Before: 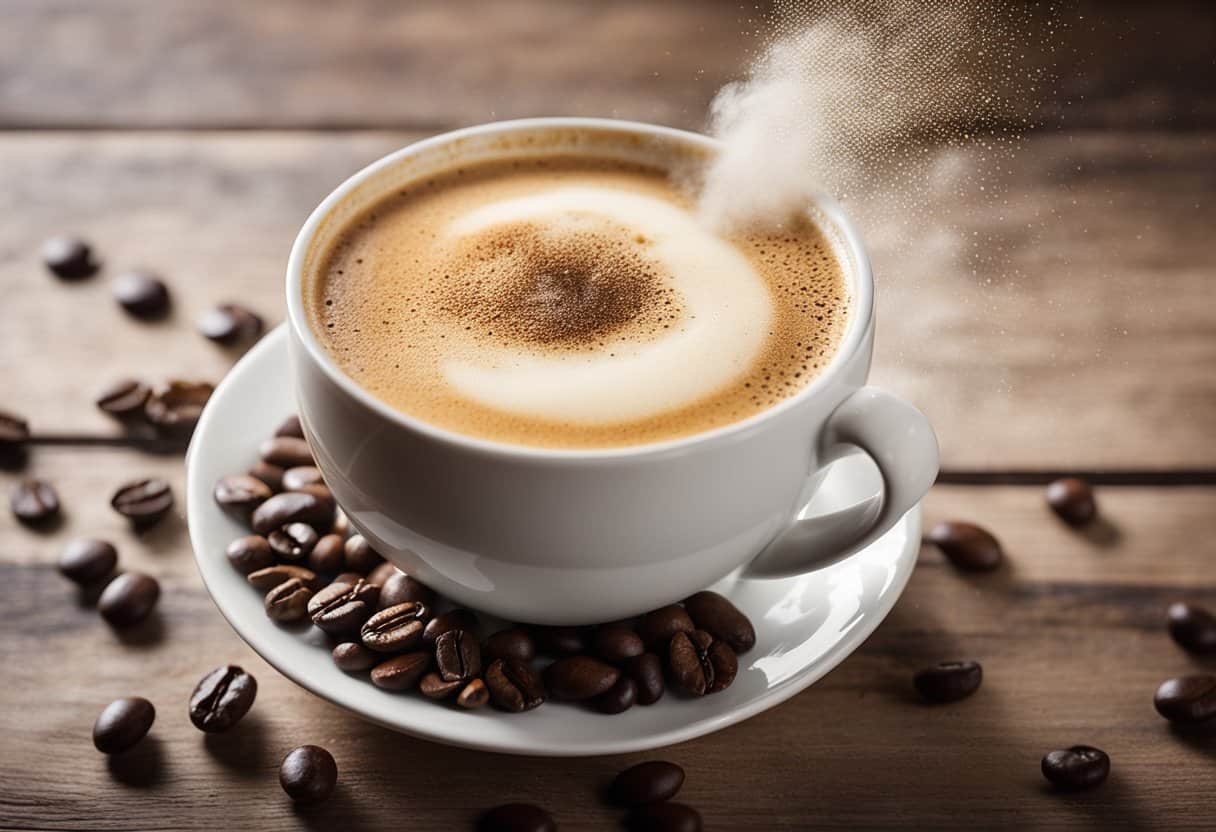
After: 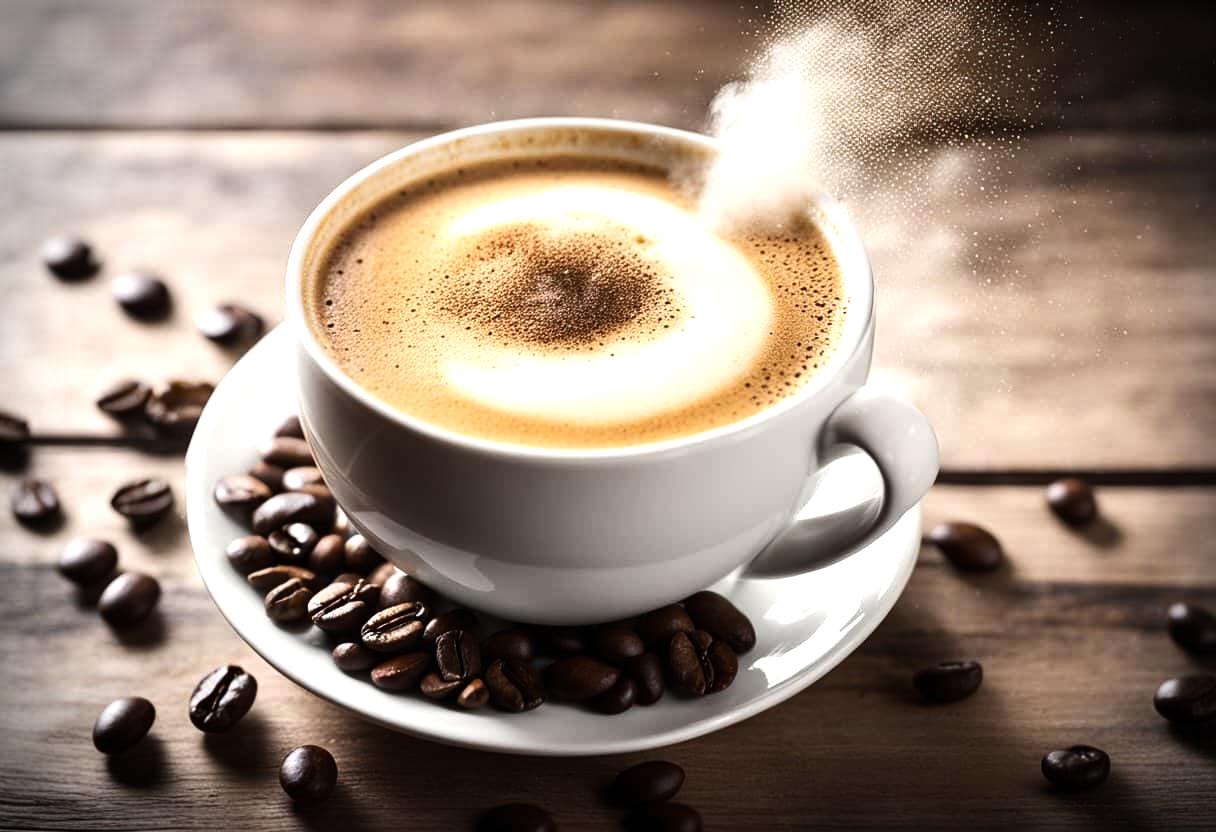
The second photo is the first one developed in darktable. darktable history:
tone equalizer: -8 EV -0.75 EV, -7 EV -0.7 EV, -6 EV -0.6 EV, -5 EV -0.4 EV, -3 EV 0.4 EV, -2 EV 0.6 EV, -1 EV 0.7 EV, +0 EV 0.75 EV, edges refinement/feathering 500, mask exposure compensation -1.57 EV, preserve details no
vignetting: fall-off start 88.03%, fall-off radius 24.9%
